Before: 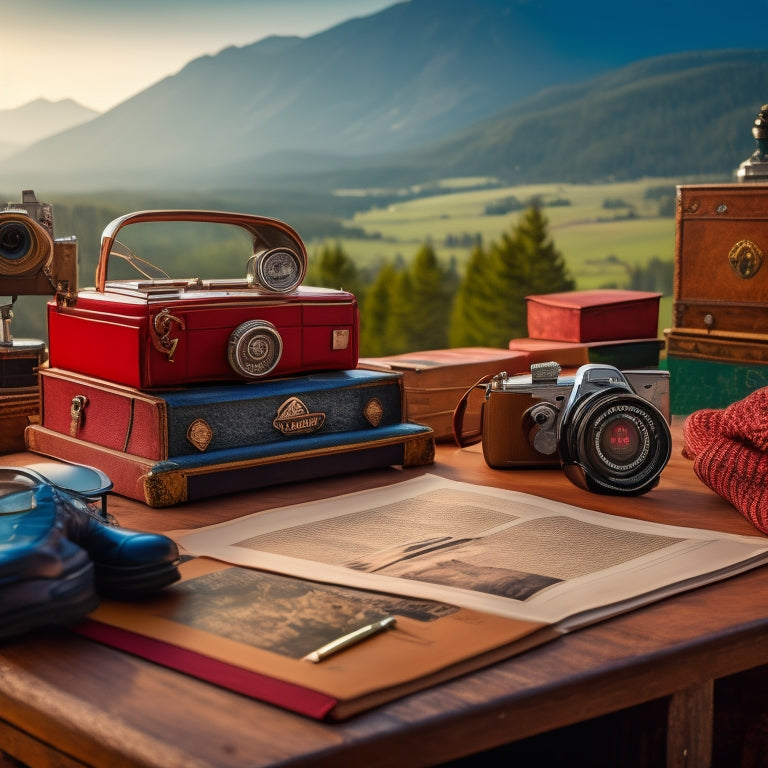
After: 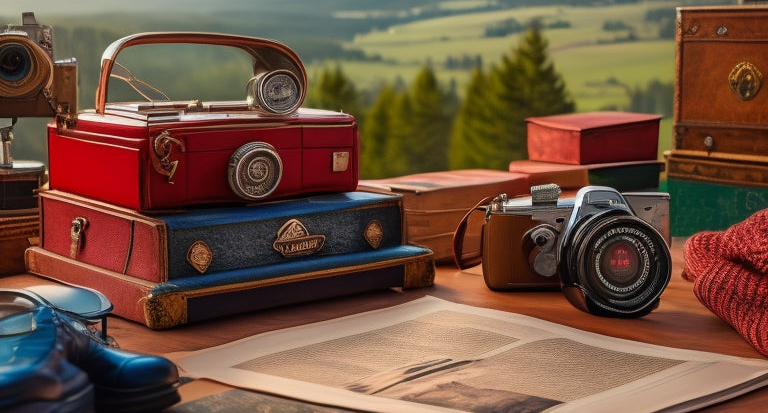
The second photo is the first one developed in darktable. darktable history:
crop and rotate: top 23.306%, bottom 22.873%
